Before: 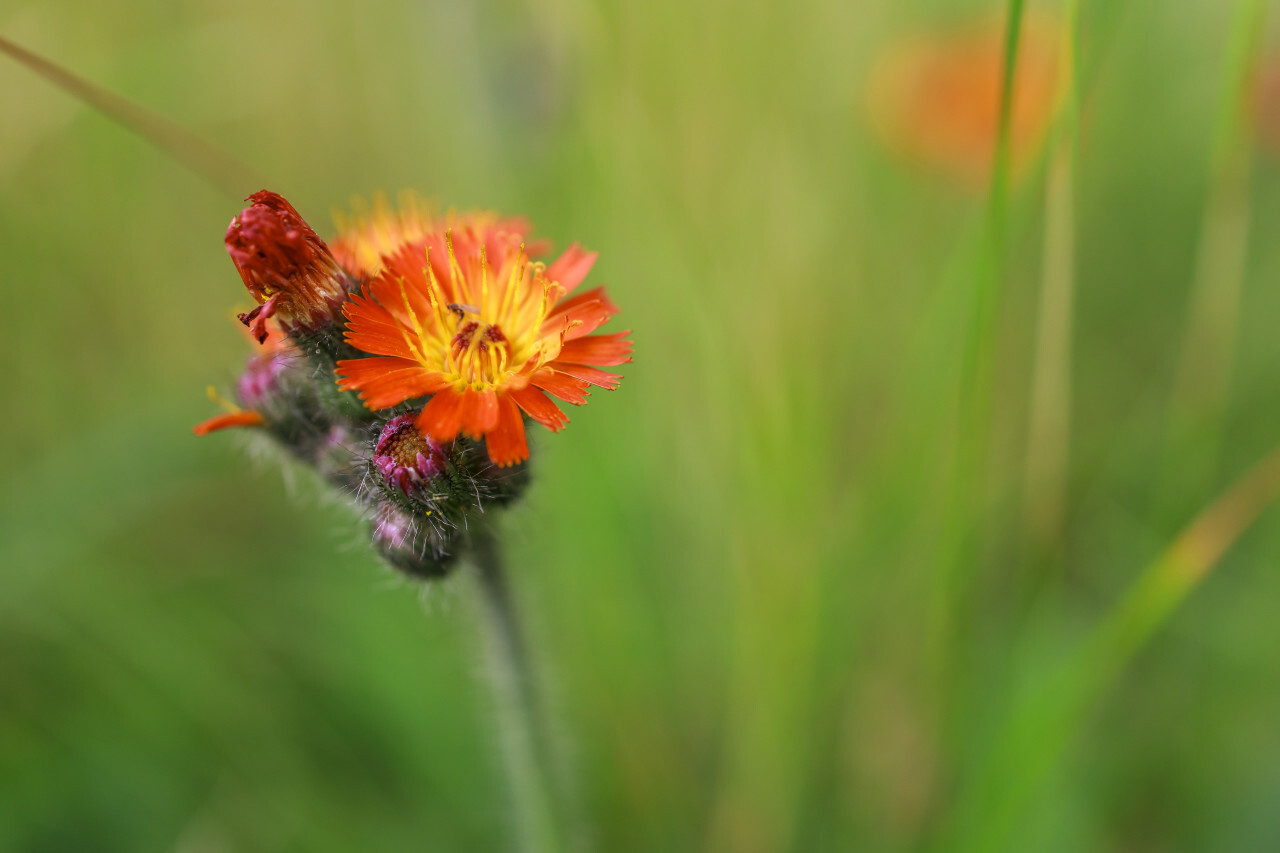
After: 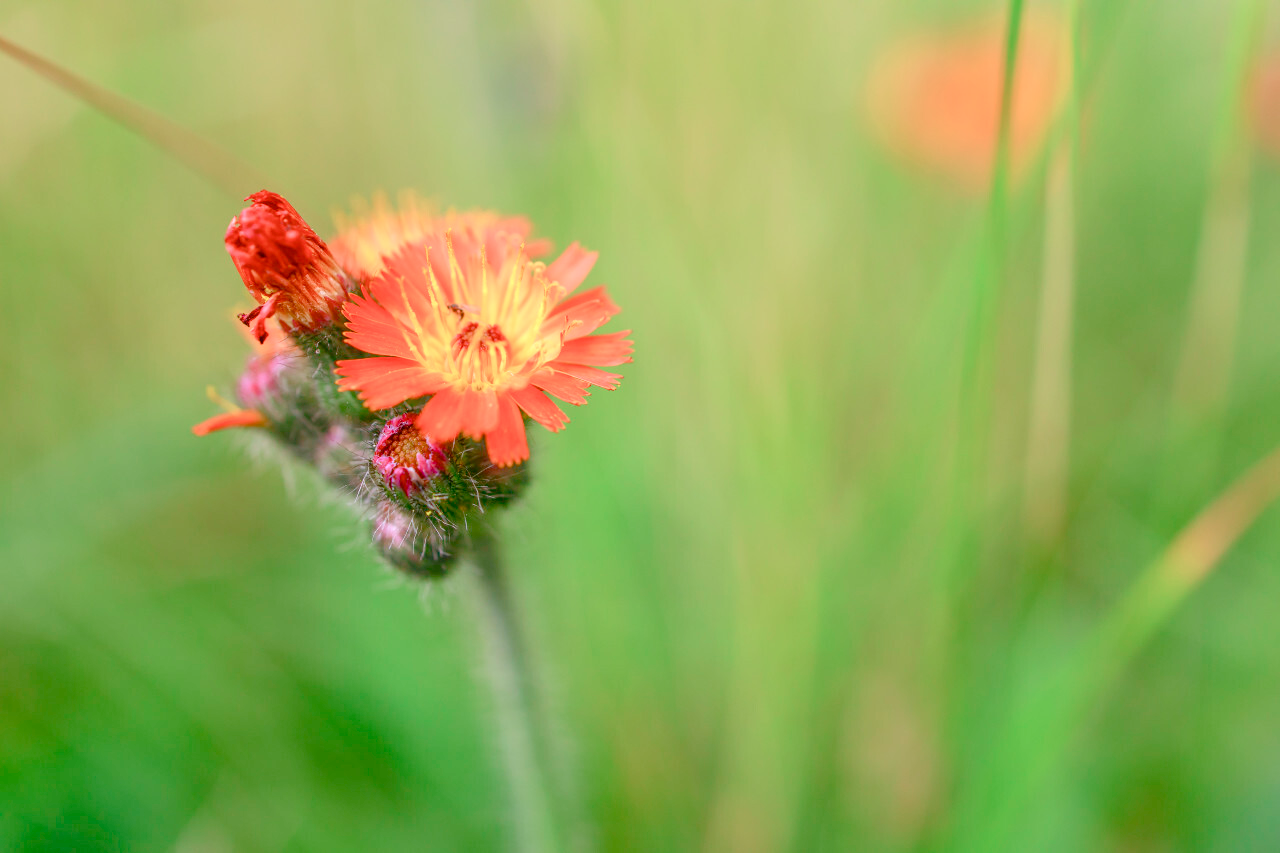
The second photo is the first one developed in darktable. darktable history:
tone equalizer: on, module defaults
exposure: black level correction 0, exposure 1.2 EV, compensate highlight preservation false
color balance rgb: shadows lift › chroma 1%, shadows lift › hue 113°, highlights gain › chroma 0.2%, highlights gain › hue 333°, perceptual saturation grading › global saturation 20%, perceptual saturation grading › highlights -50%, perceptual saturation grading › shadows 25%, contrast -30%
